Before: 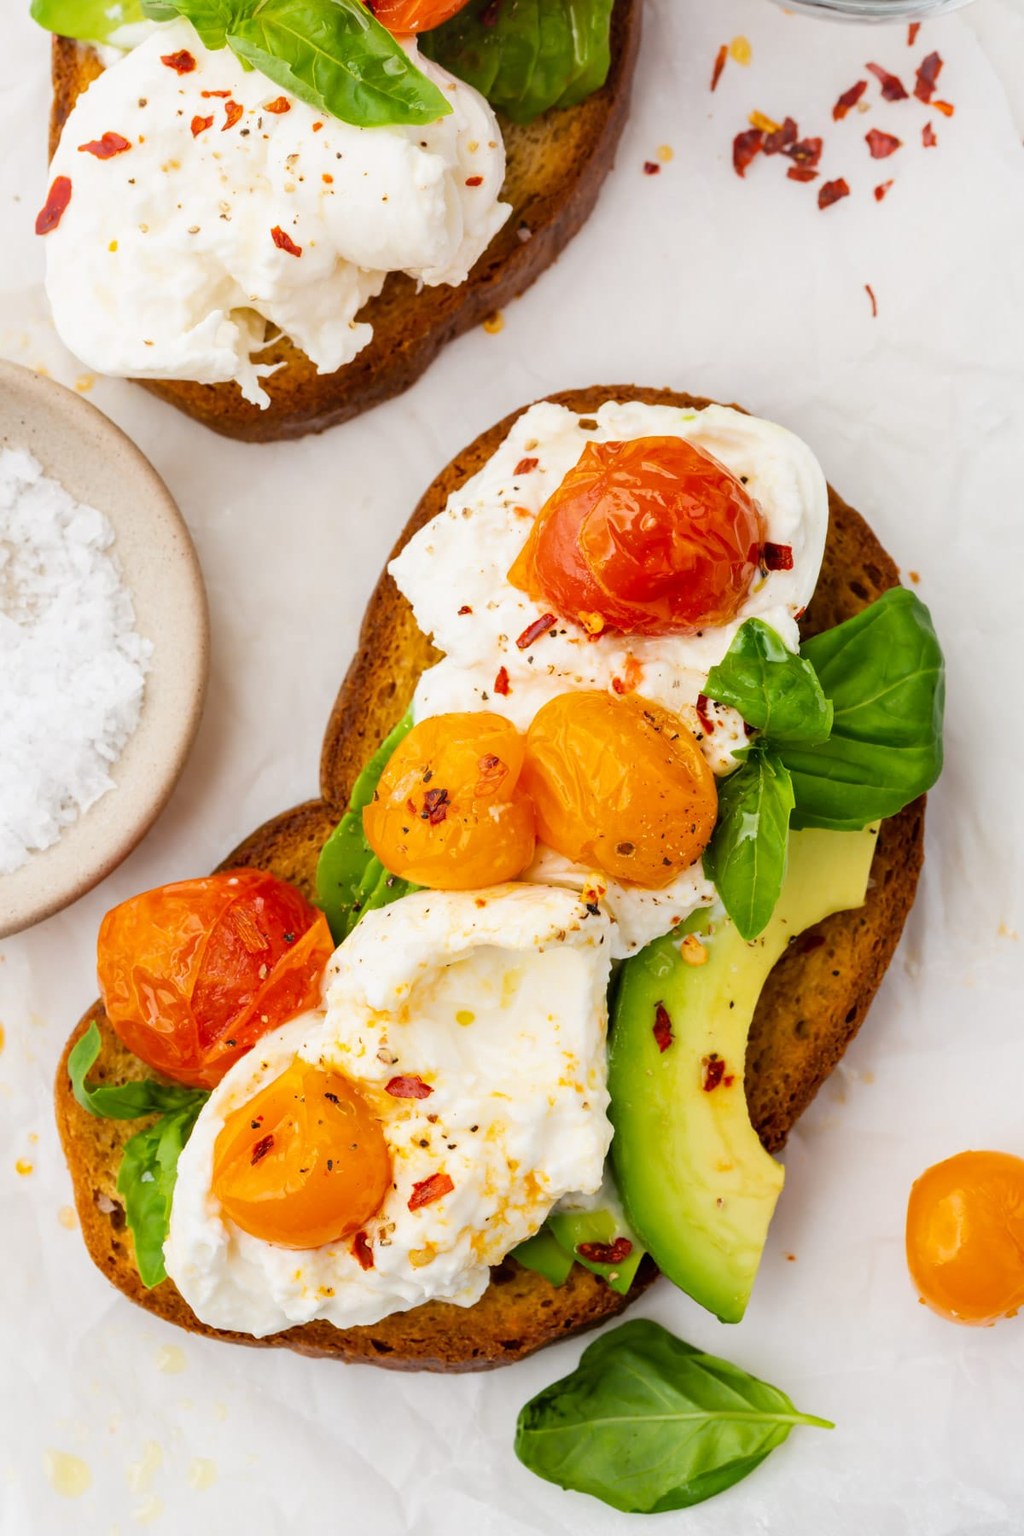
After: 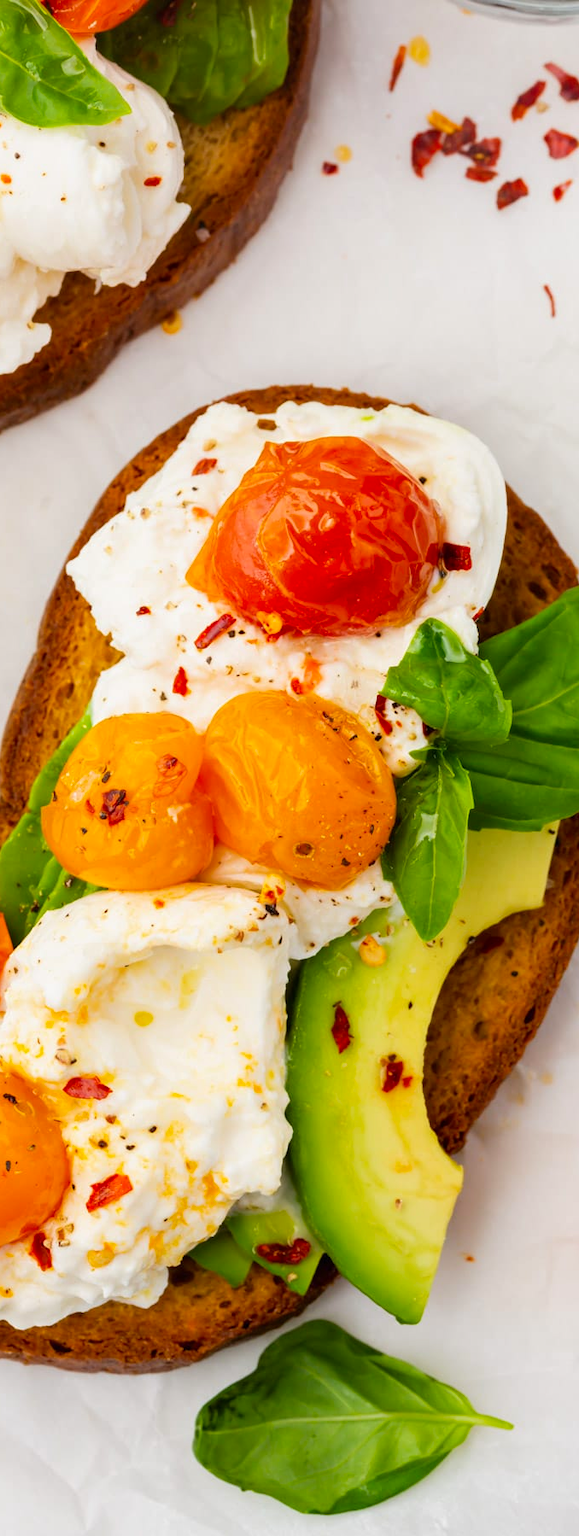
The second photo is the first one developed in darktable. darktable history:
contrast brightness saturation: saturation 0.13
crop: left 31.458%, top 0%, right 11.876%
tone equalizer: on, module defaults
vibrance: vibrance 0%
